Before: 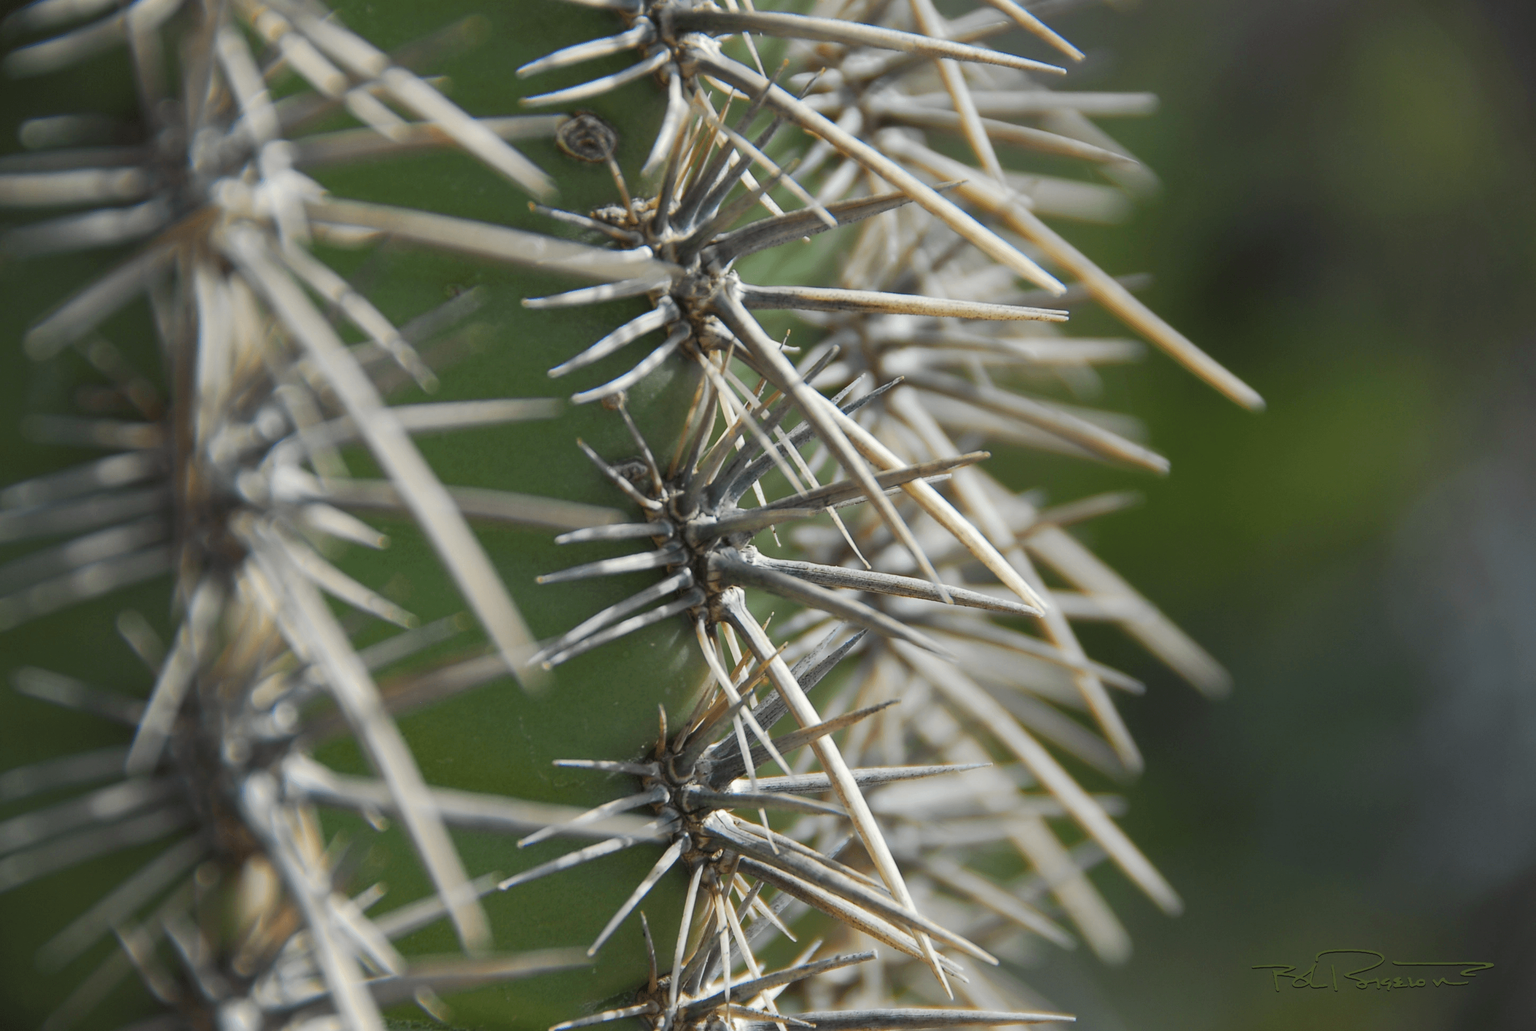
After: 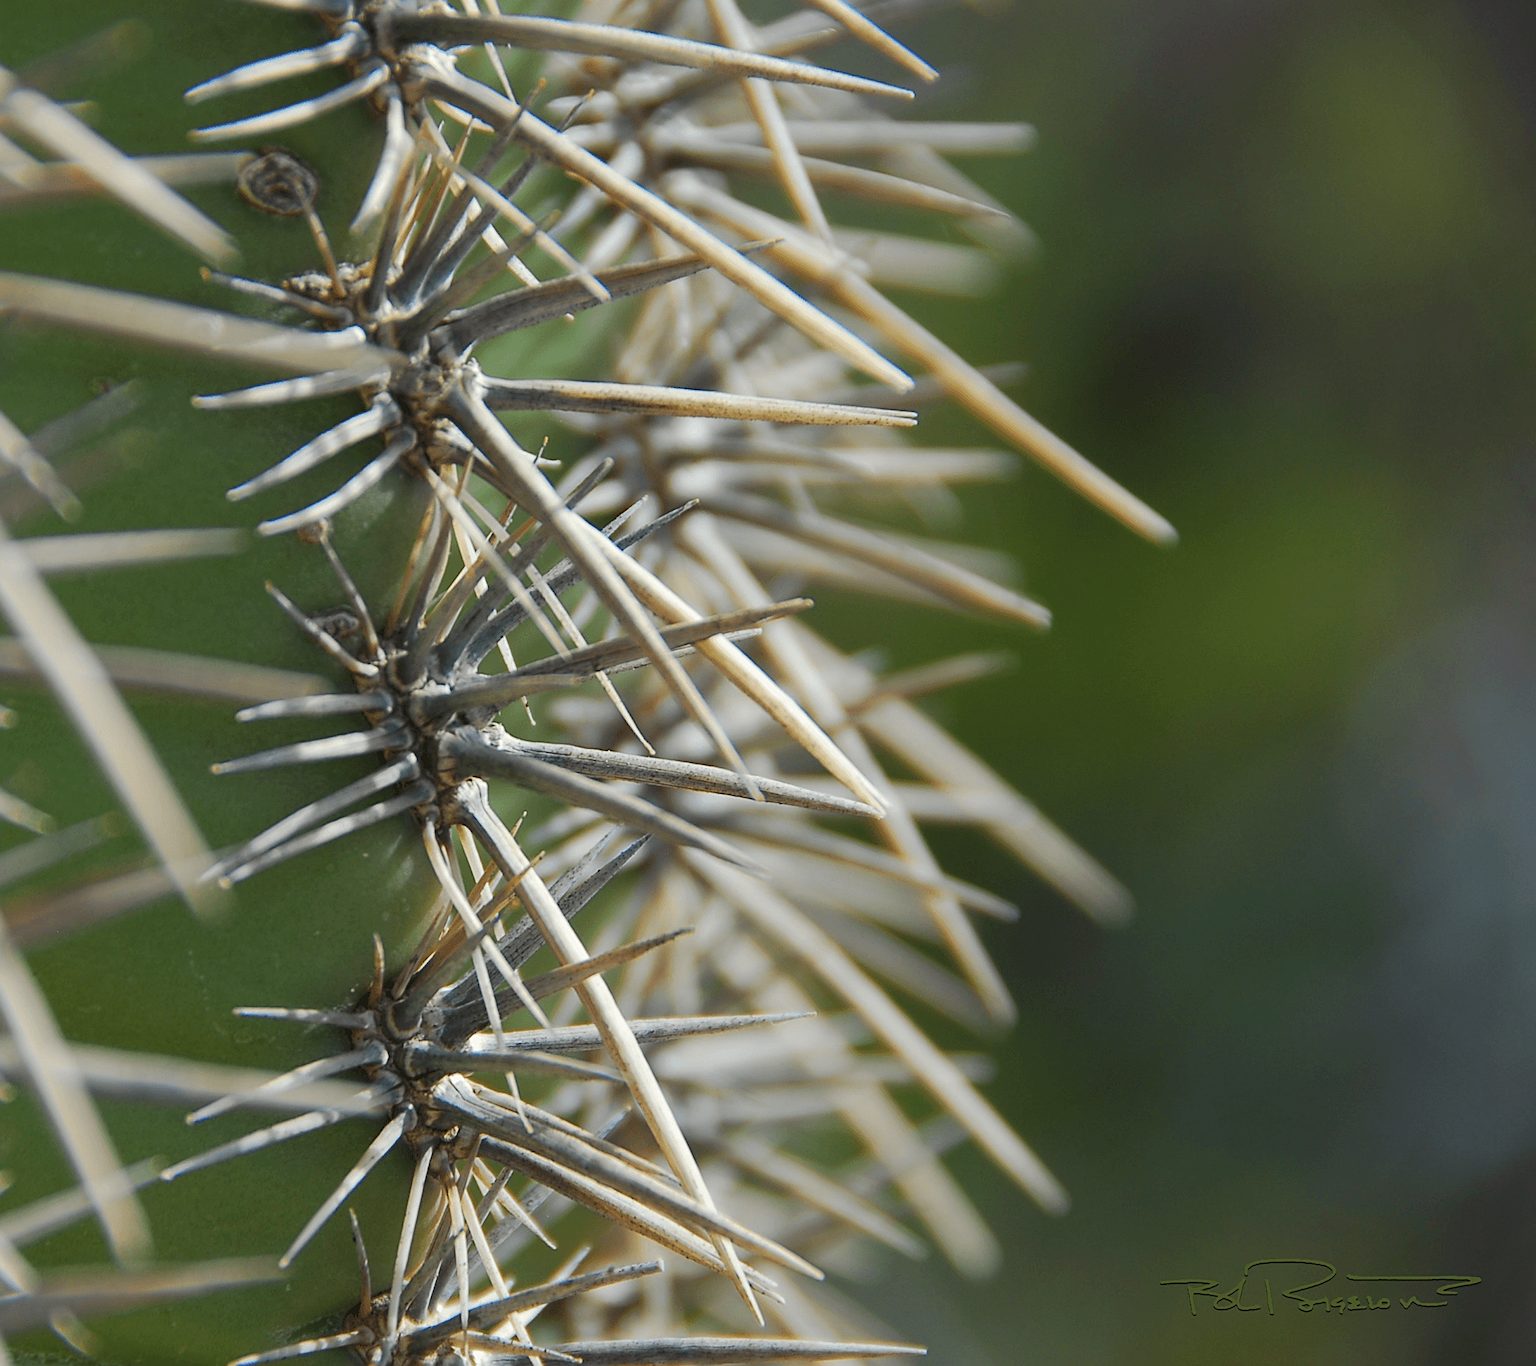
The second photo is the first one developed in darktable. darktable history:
sharpen: on, module defaults
crop and rotate: left 24.564%
velvia: on, module defaults
